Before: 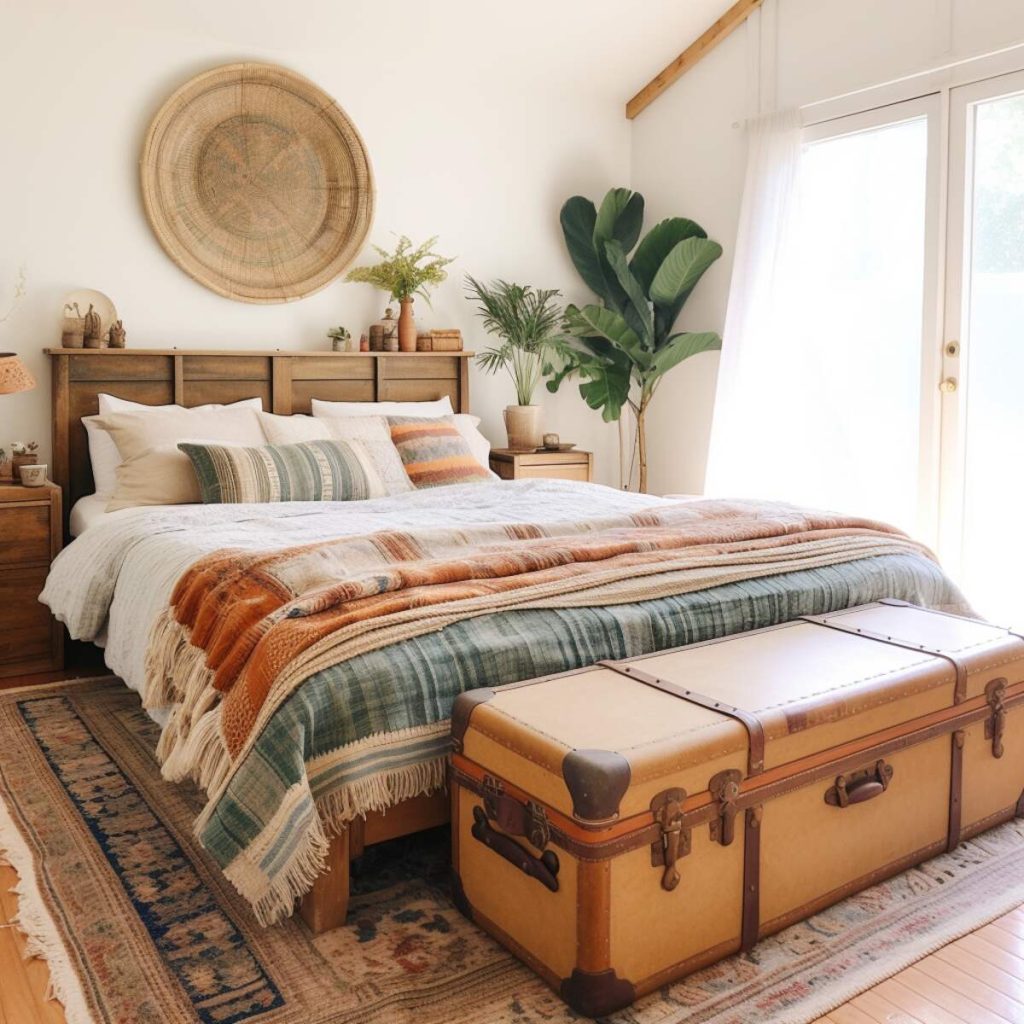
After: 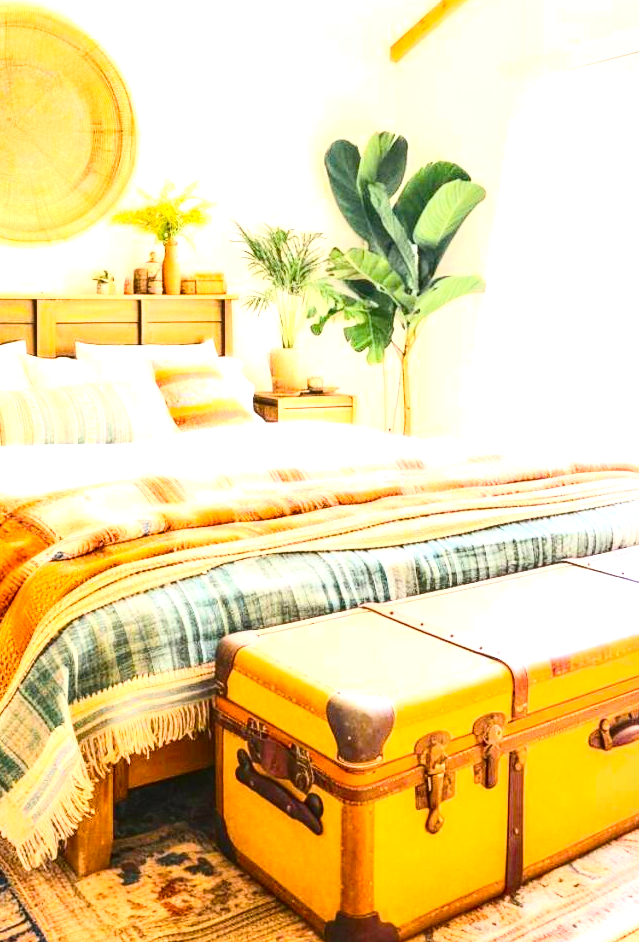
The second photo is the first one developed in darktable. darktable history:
local contrast: on, module defaults
tone equalizer: on, module defaults
exposure: black level correction 0, exposure 1.2 EV, compensate highlight preservation false
crop and rotate: left 23.113%, top 5.644%, right 14.44%, bottom 2.354%
color balance rgb: shadows lift › chroma 3.929%, shadows lift › hue 89.16°, linear chroma grading › global chroma 16.95%, perceptual saturation grading › global saturation 30.873%, perceptual brilliance grading › global brilliance 9.282%, perceptual brilliance grading › shadows 14.61%, global vibrance 20%
contrast brightness saturation: contrast 0.387, brightness 0.101
